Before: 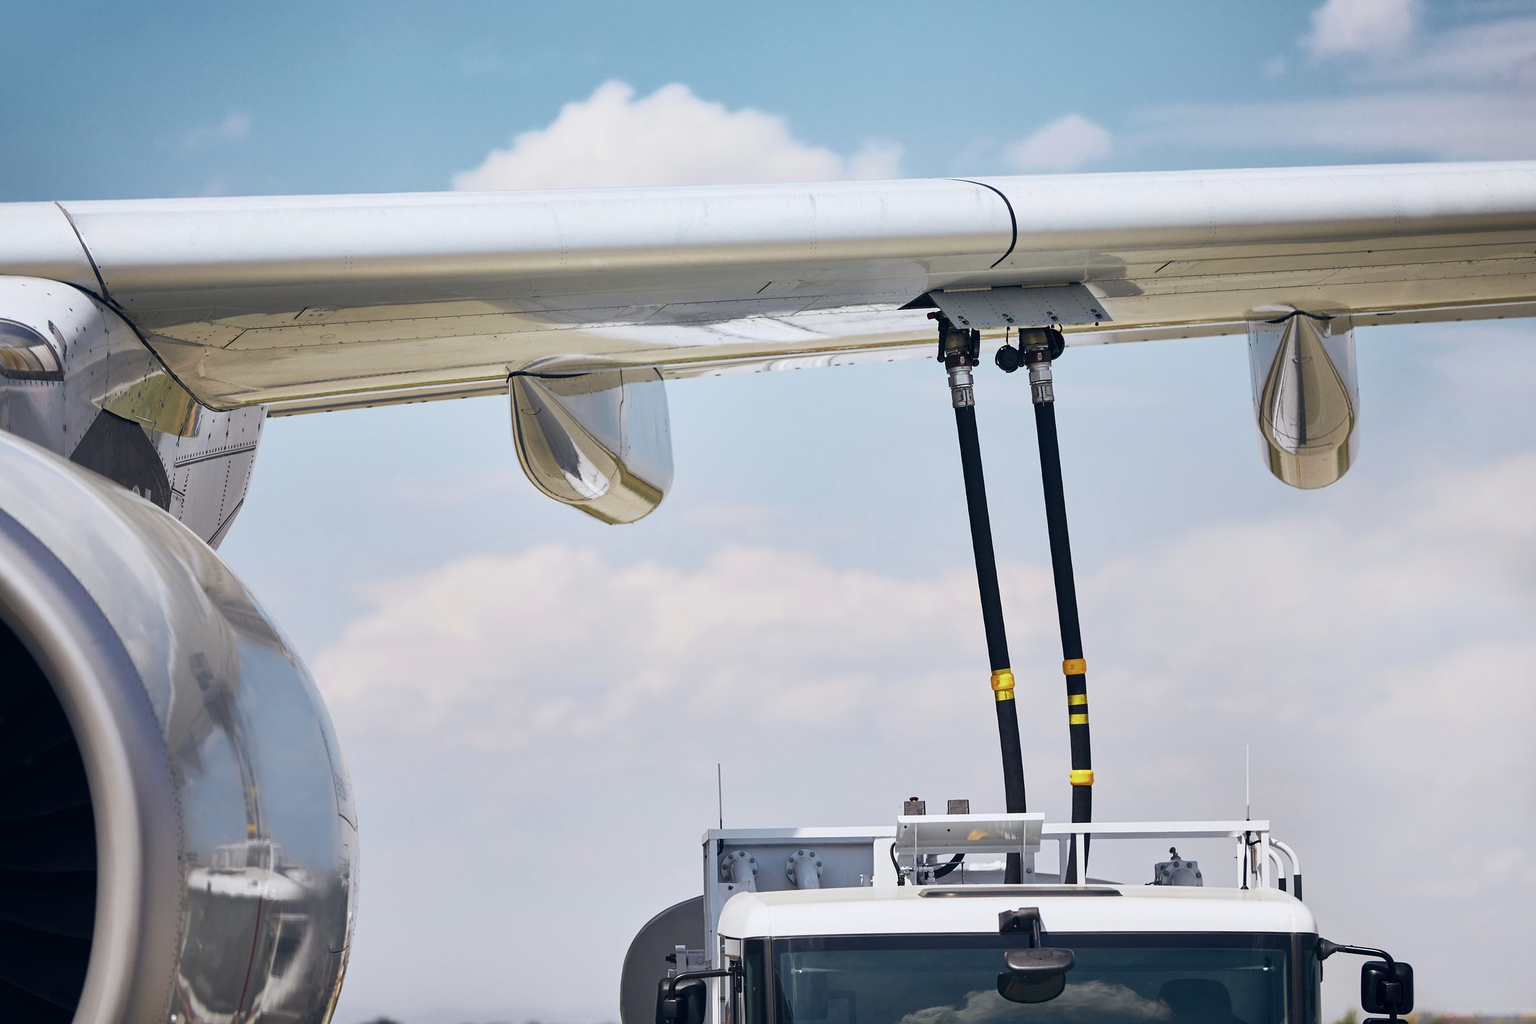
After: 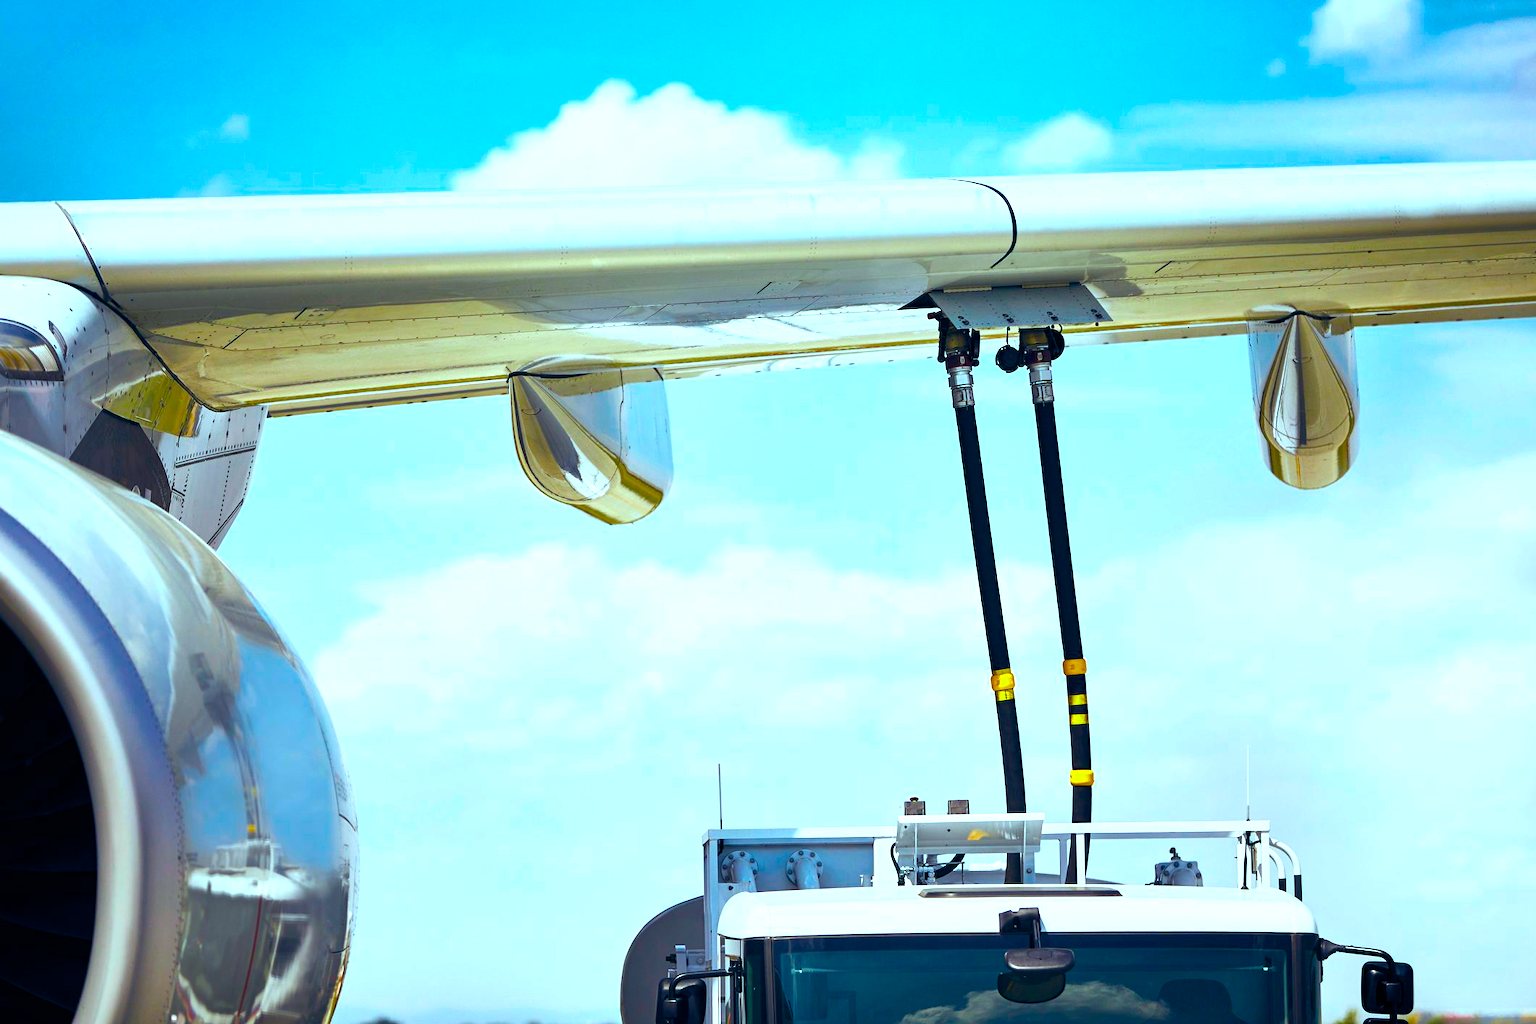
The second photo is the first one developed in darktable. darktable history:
color balance rgb: highlights gain › chroma 4.018%, highlights gain › hue 202.92°, perceptual saturation grading › global saturation 40.406%, perceptual saturation grading › highlights -25.21%, perceptual saturation grading › mid-tones 34.745%, perceptual saturation grading › shadows 35.995%, perceptual brilliance grading › global brilliance -4.617%, perceptual brilliance grading › highlights 25.072%, perceptual brilliance grading › mid-tones 7.005%, perceptual brilliance grading › shadows -4.599%, global vibrance 59.23%
